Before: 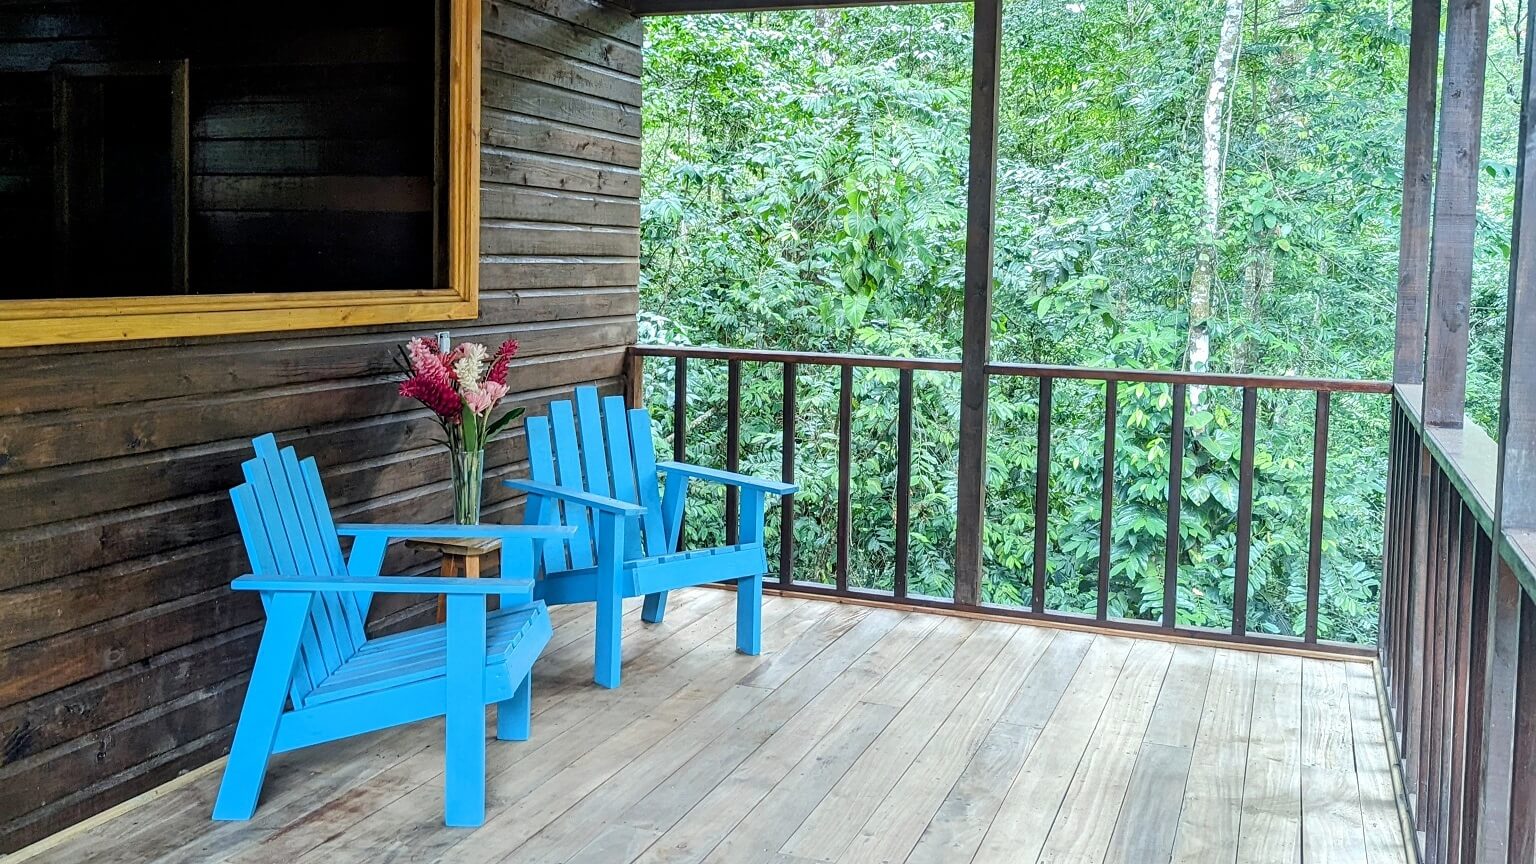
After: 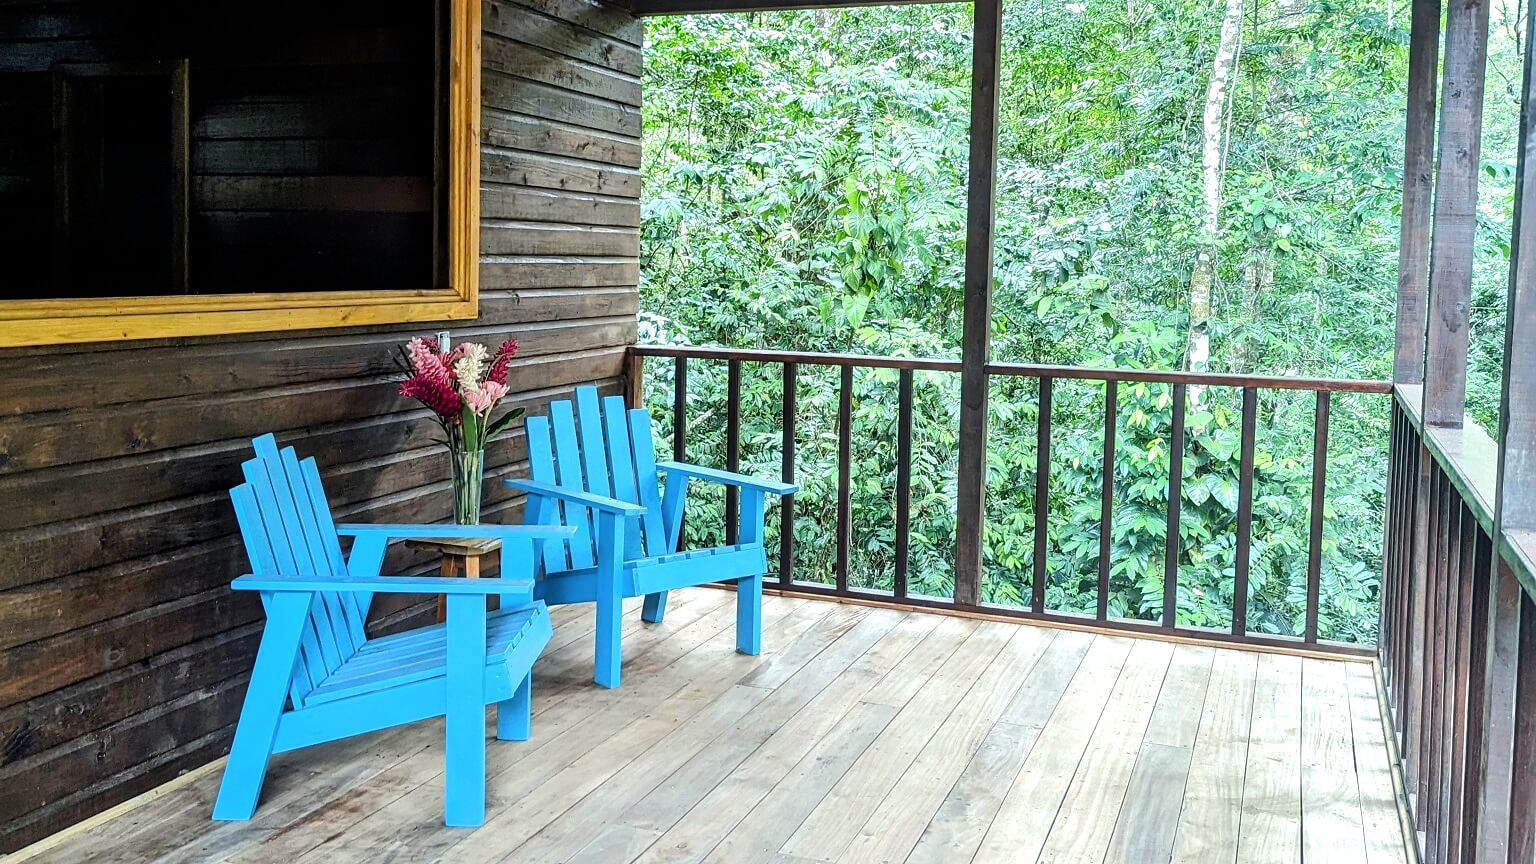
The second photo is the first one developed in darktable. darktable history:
tone equalizer: -8 EV -0.417 EV, -7 EV -0.389 EV, -6 EV -0.333 EV, -5 EV -0.222 EV, -3 EV 0.222 EV, -2 EV 0.333 EV, -1 EV 0.389 EV, +0 EV 0.417 EV, edges refinement/feathering 500, mask exposure compensation -1.57 EV, preserve details no
exposure: exposure -0.04 EV, compensate highlight preservation false
color correction: highlights b* 3
